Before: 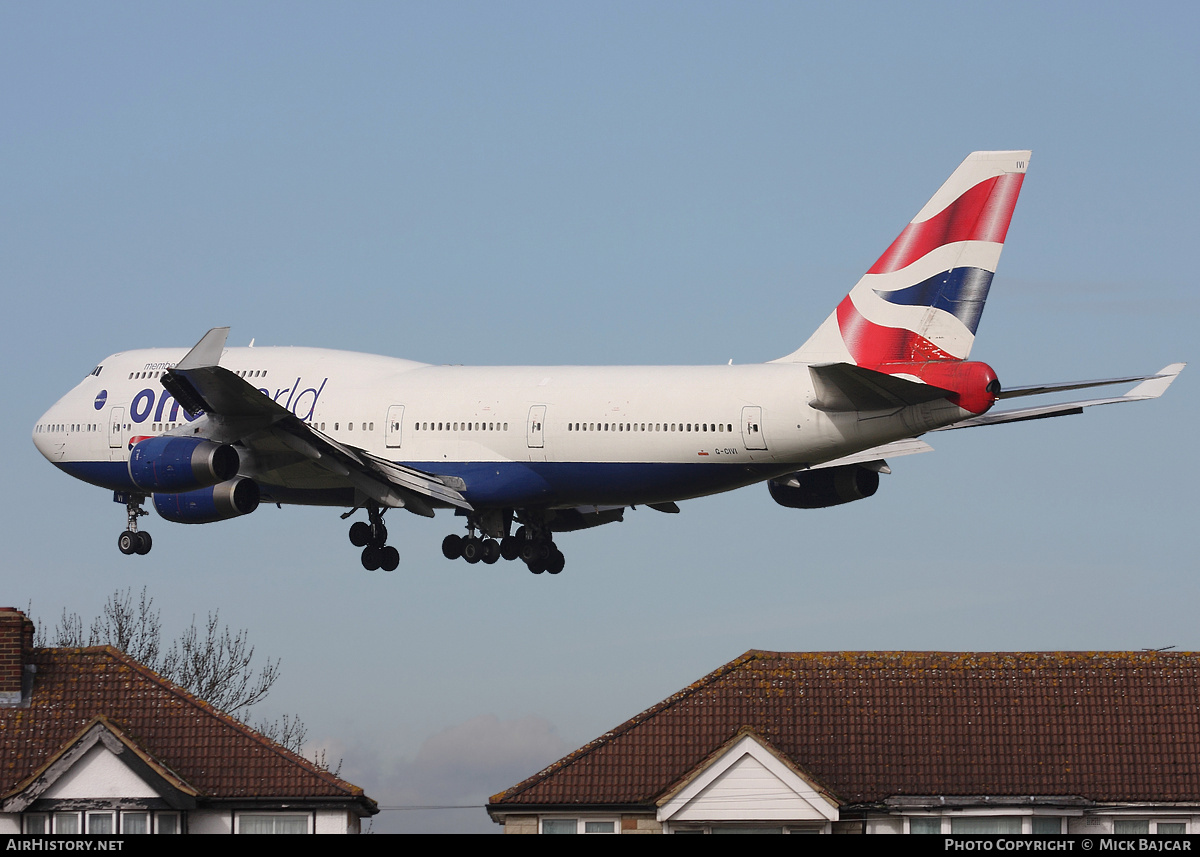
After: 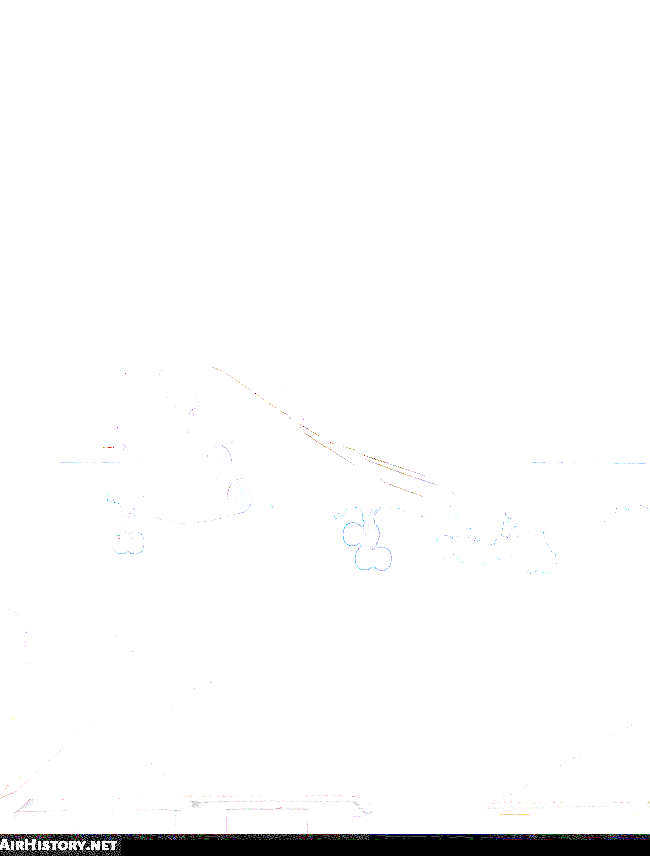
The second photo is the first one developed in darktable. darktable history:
crop: left 0.617%, right 45.168%, bottom 0.083%
exposure: exposure 7.988 EV, compensate highlight preservation false
